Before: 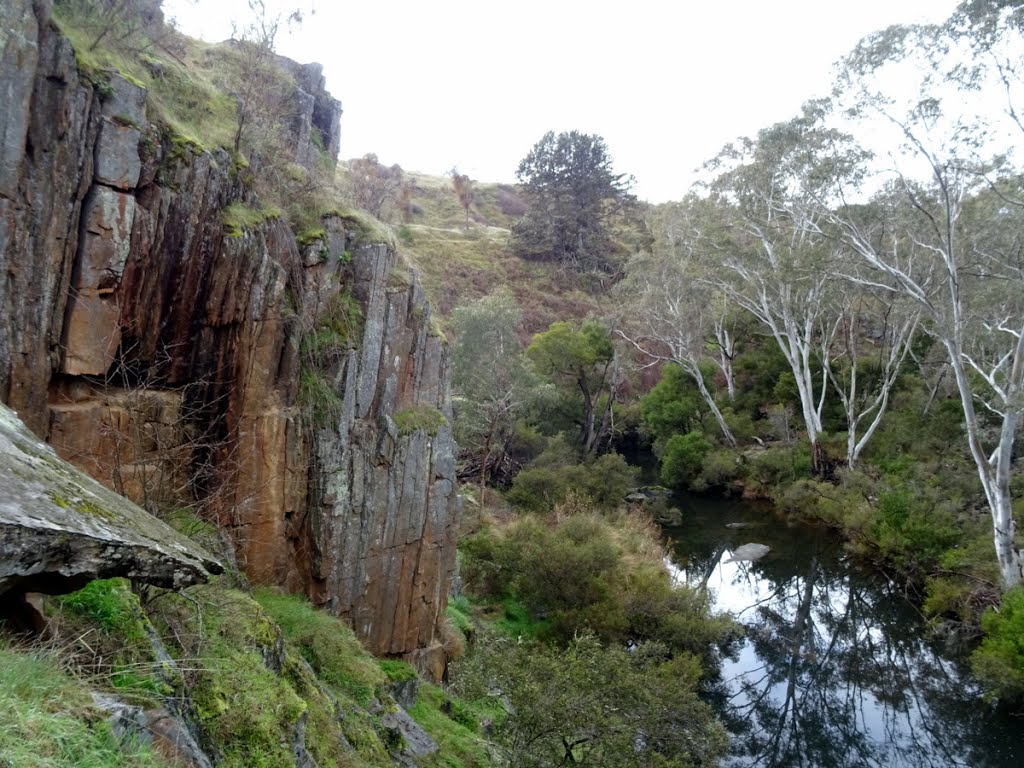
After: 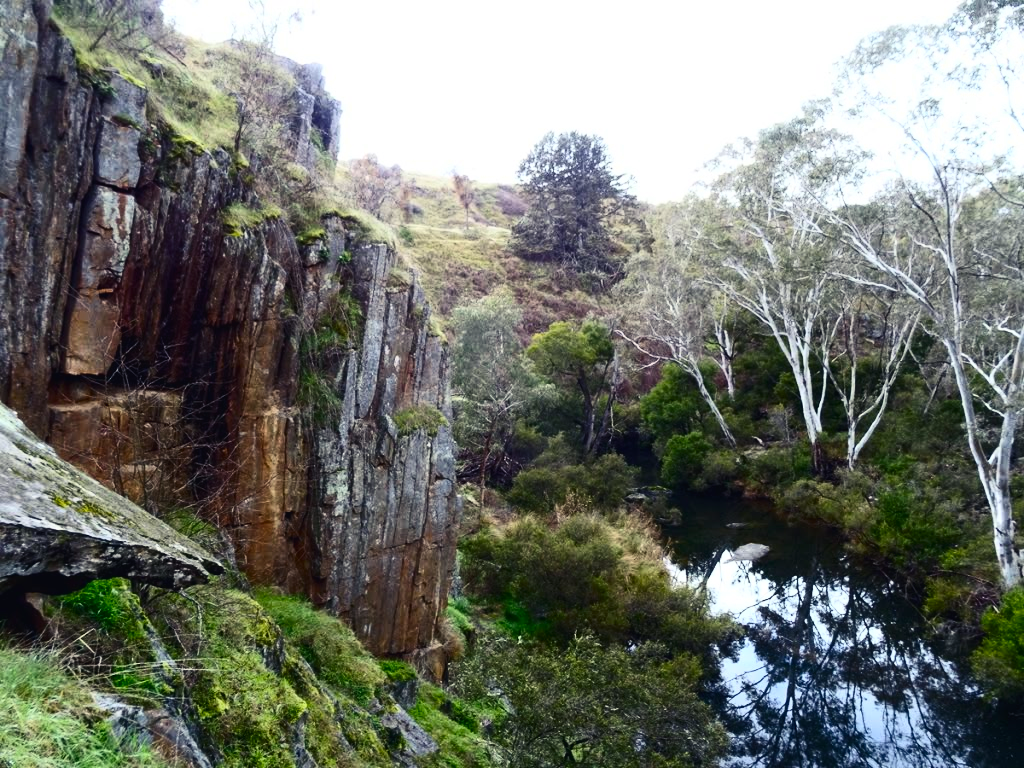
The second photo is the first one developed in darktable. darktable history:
tone equalizer: smoothing diameter 24.98%, edges refinement/feathering 6.98, preserve details guided filter
contrast brightness saturation: contrast 0.39, brightness 0.095
color balance rgb: shadows lift › luminance -21.372%, shadows lift › chroma 6.673%, shadows lift › hue 269.59°, power › hue 310.68°, global offset › luminance 0.502%, perceptual saturation grading › global saturation 31.199%, global vibrance 20%
